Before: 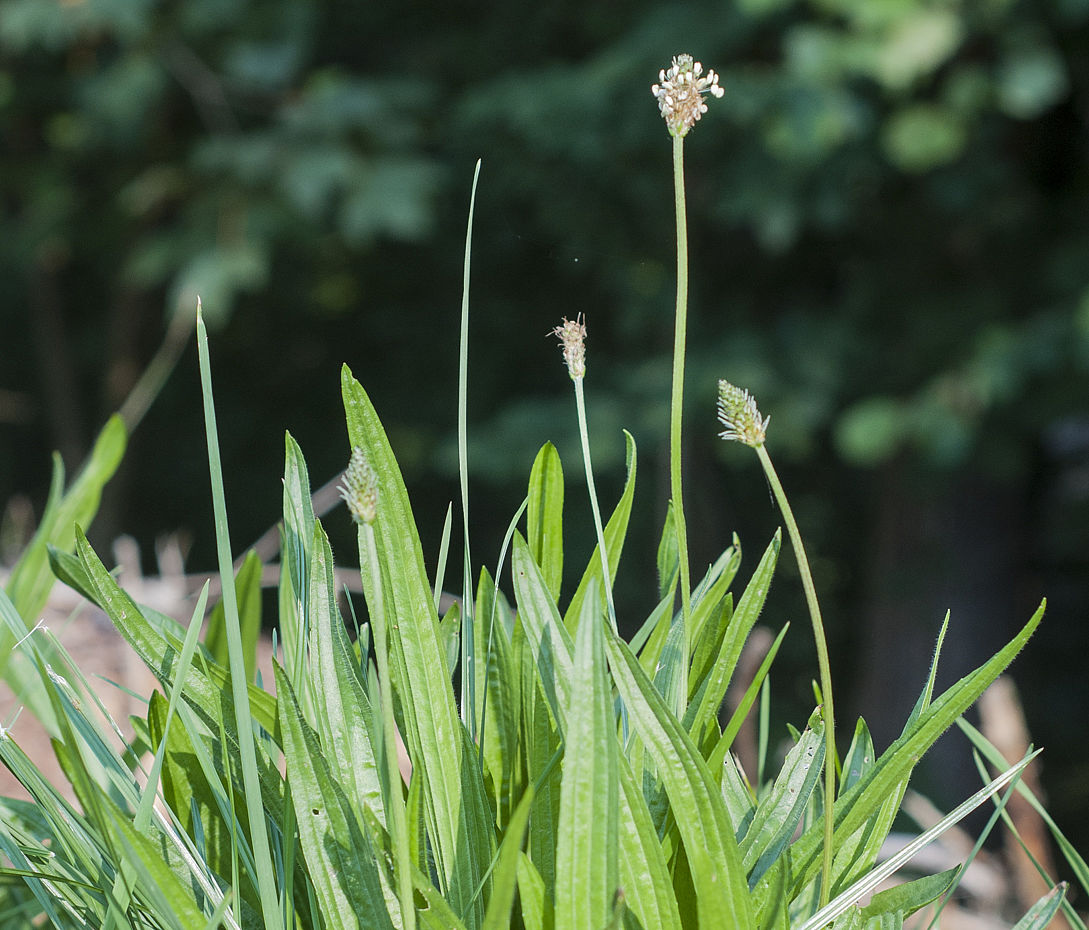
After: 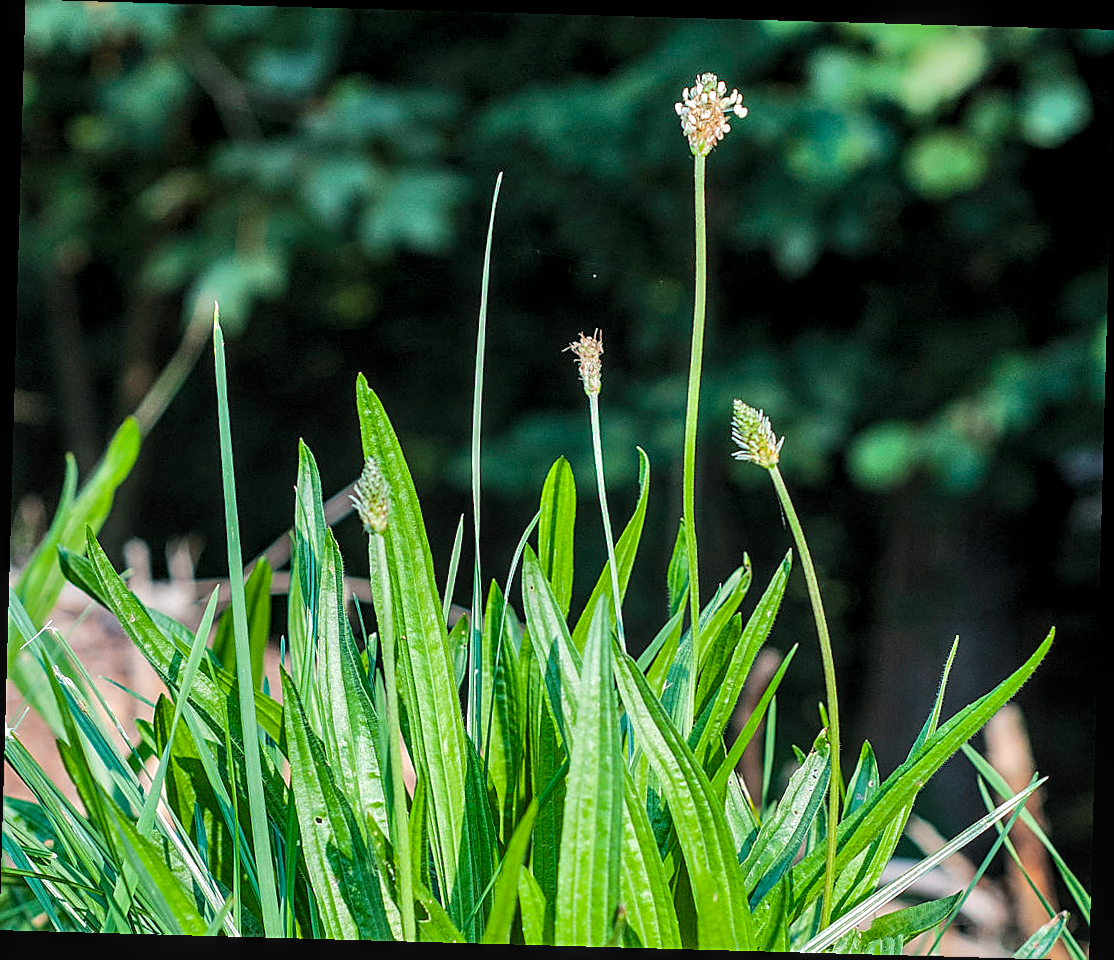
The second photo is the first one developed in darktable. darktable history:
local contrast: on, module defaults
sharpen: on, module defaults
crop and rotate: angle -1.6°
shadows and highlights: shadows 37.65, highlights -27.62, soften with gaussian
tone curve: curves: ch0 [(0, 0) (0.003, 0.022) (0.011, 0.027) (0.025, 0.038) (0.044, 0.056) (0.069, 0.081) (0.1, 0.11) (0.136, 0.145) (0.177, 0.185) (0.224, 0.229) (0.277, 0.278) (0.335, 0.335) (0.399, 0.399) (0.468, 0.468) (0.543, 0.543) (0.623, 0.623) (0.709, 0.705) (0.801, 0.793) (0.898, 0.887) (1, 1)], color space Lab, independent channels, preserve colors none
color balance rgb: linear chroma grading › global chroma 3.646%, perceptual saturation grading › global saturation 17.834%, global vibrance 9.898%
levels: gray 50.83%, levels [0.052, 0.496, 0.908]
